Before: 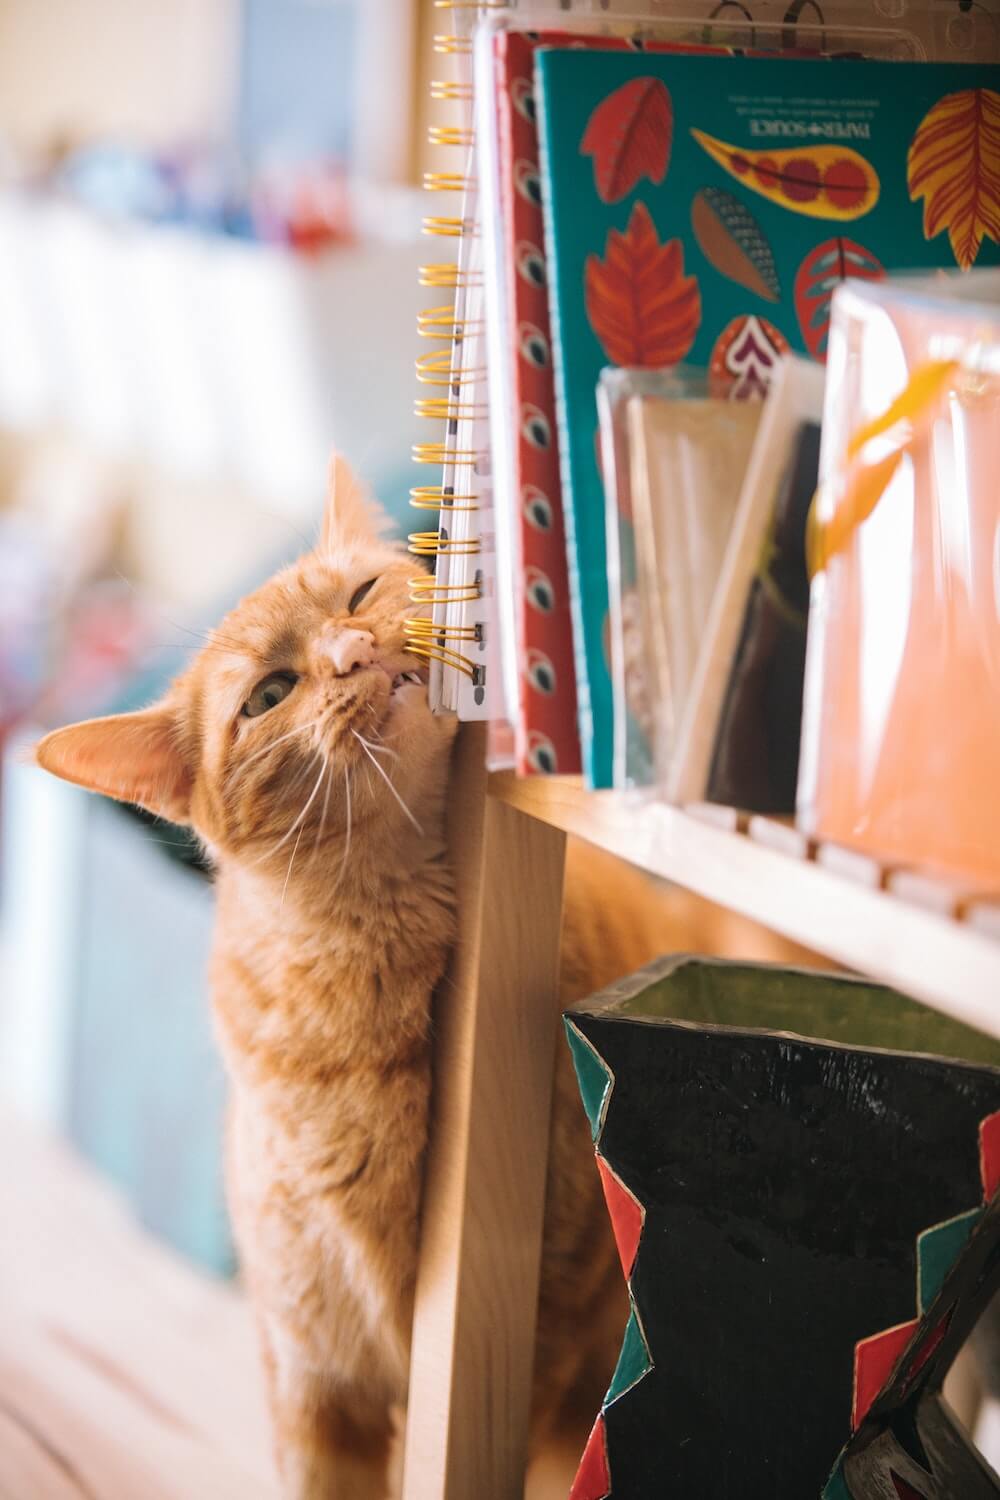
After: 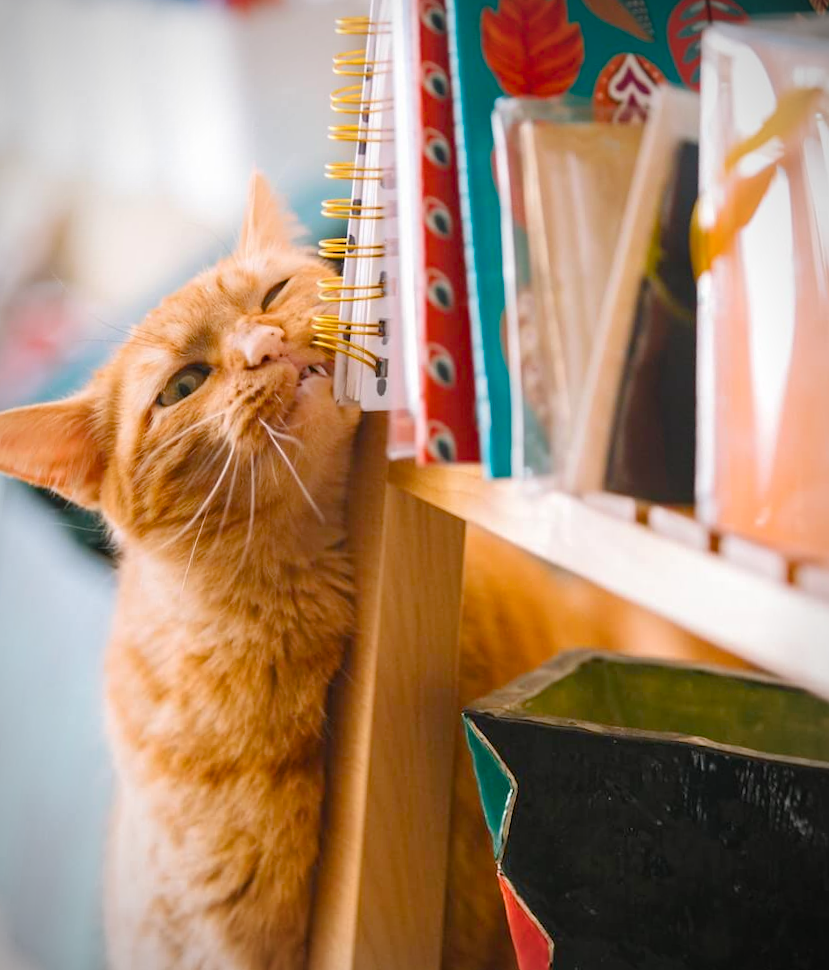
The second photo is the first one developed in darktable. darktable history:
vignetting: fall-off start 87%, automatic ratio true
crop: top 11.166%, bottom 22.168%
rotate and perspective: rotation 0.72°, lens shift (vertical) -0.352, lens shift (horizontal) -0.051, crop left 0.152, crop right 0.859, crop top 0.019, crop bottom 0.964
color balance rgb: perceptual saturation grading › global saturation 35%, perceptual saturation grading › highlights -30%, perceptual saturation grading › shadows 35%, perceptual brilliance grading › global brilliance 3%, perceptual brilliance grading › highlights -3%, perceptual brilliance grading › shadows 3%
